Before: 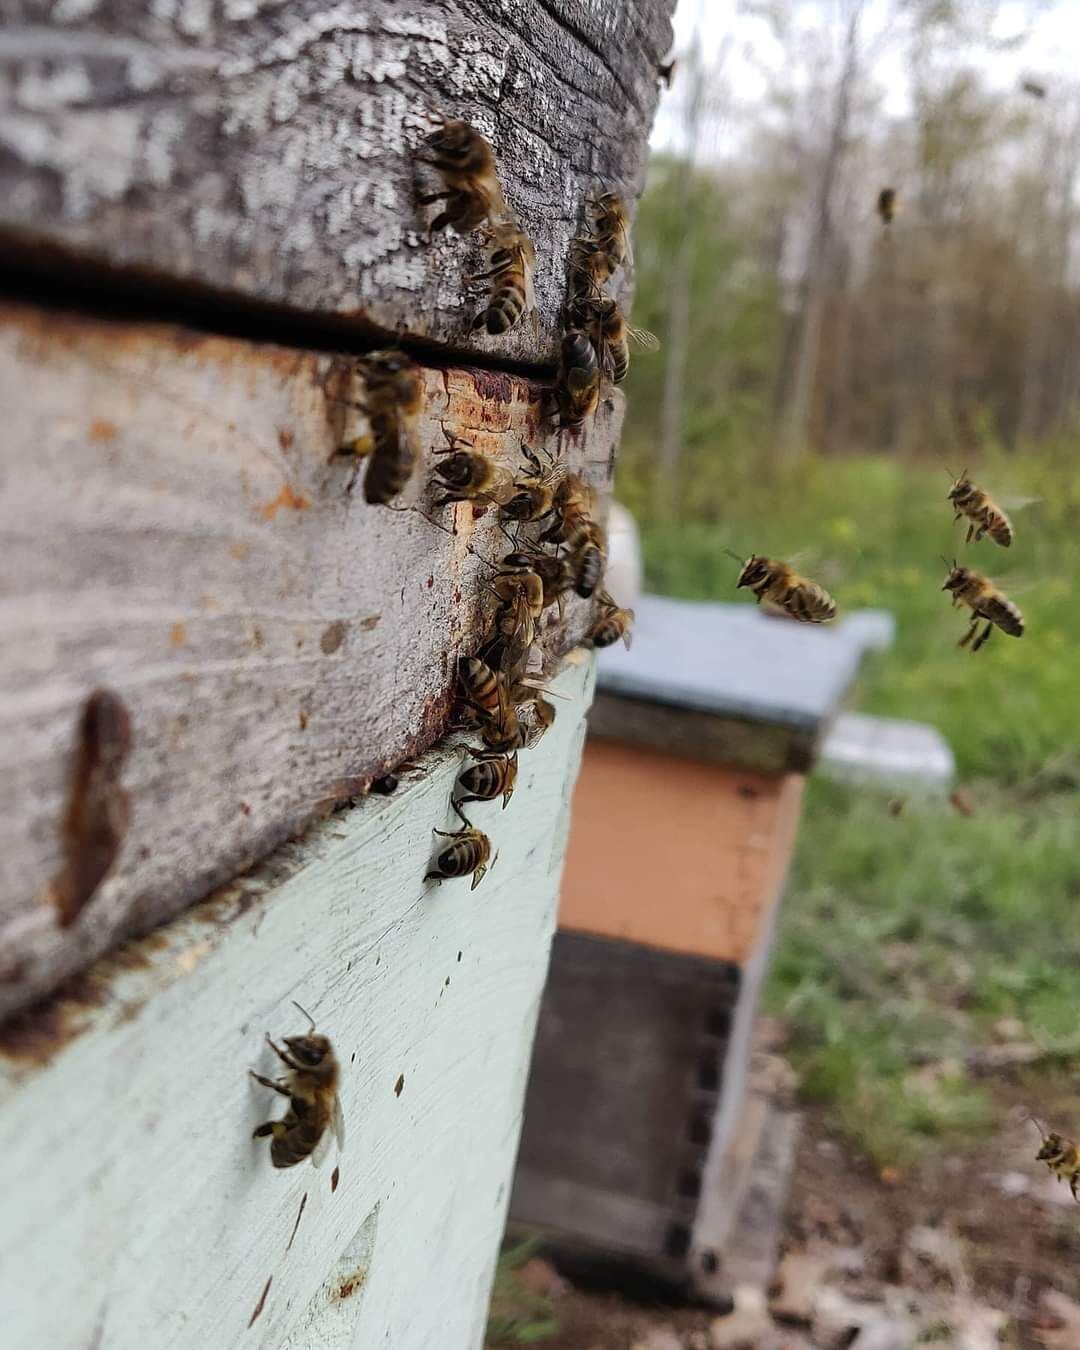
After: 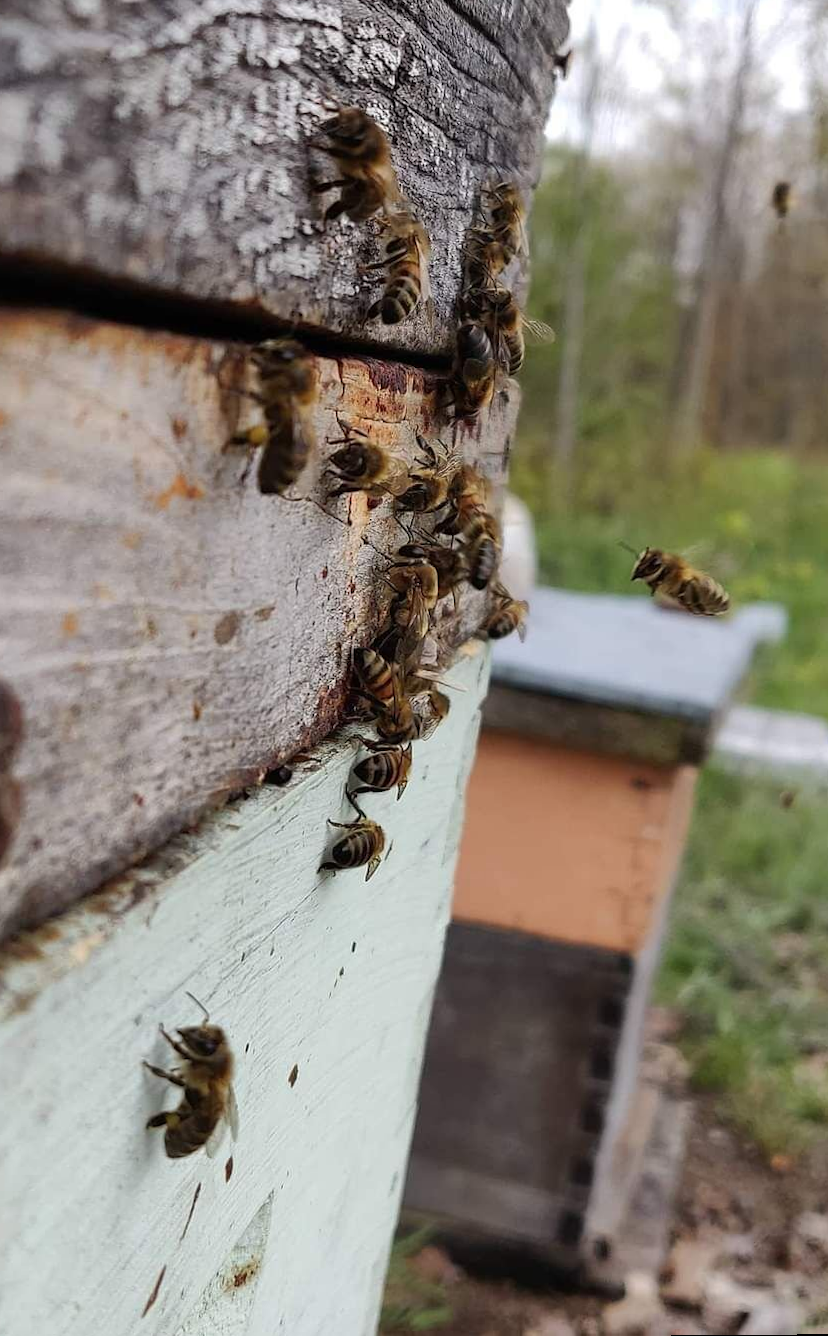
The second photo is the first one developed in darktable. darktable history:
rotate and perspective: rotation 0.174°, lens shift (vertical) 0.013, lens shift (horizontal) 0.019, shear 0.001, automatic cropping original format, crop left 0.007, crop right 0.991, crop top 0.016, crop bottom 0.997
crop: left 9.88%, right 12.664%
